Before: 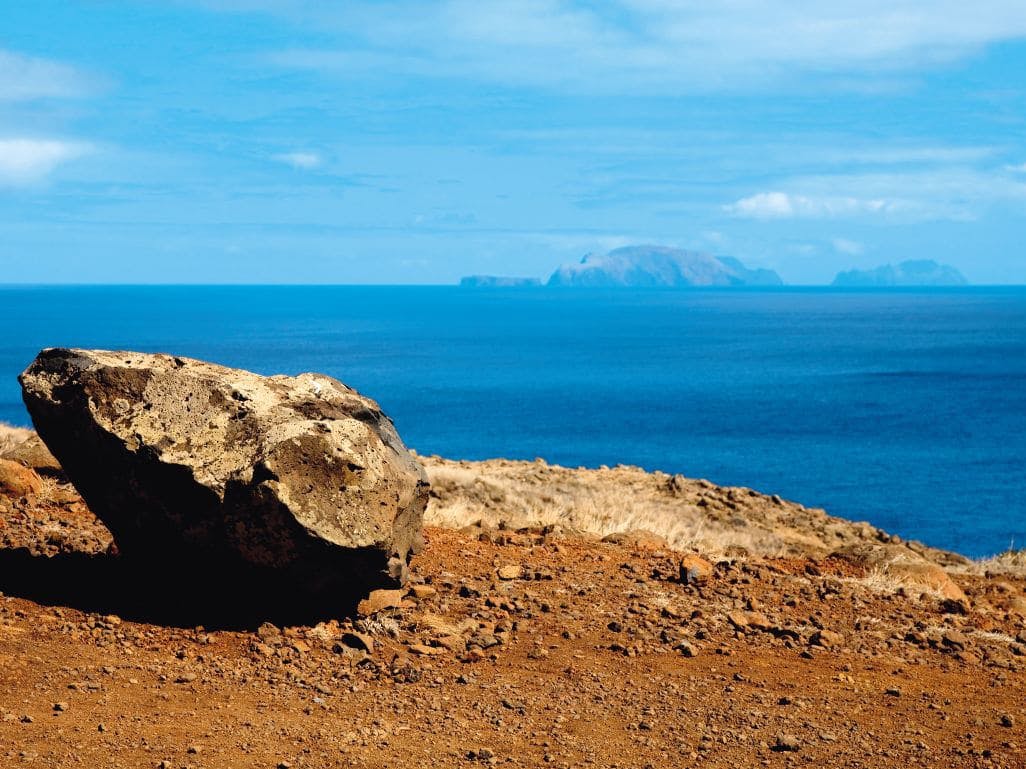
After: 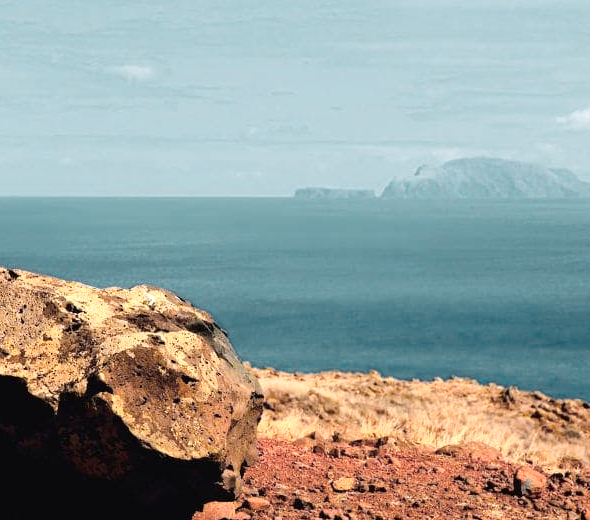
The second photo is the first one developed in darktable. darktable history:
crop: left 16.204%, top 11.486%, right 26.237%, bottom 20.807%
color zones: curves: ch0 [(0.257, 0.558) (0.75, 0.565)]; ch1 [(0.004, 0.857) (0.14, 0.416) (0.257, 0.695) (0.442, 0.032) (0.736, 0.266) (0.891, 0.741)]; ch2 [(0, 0.623) (0.112, 0.436) (0.271, 0.474) (0.516, 0.64) (0.743, 0.286)]
